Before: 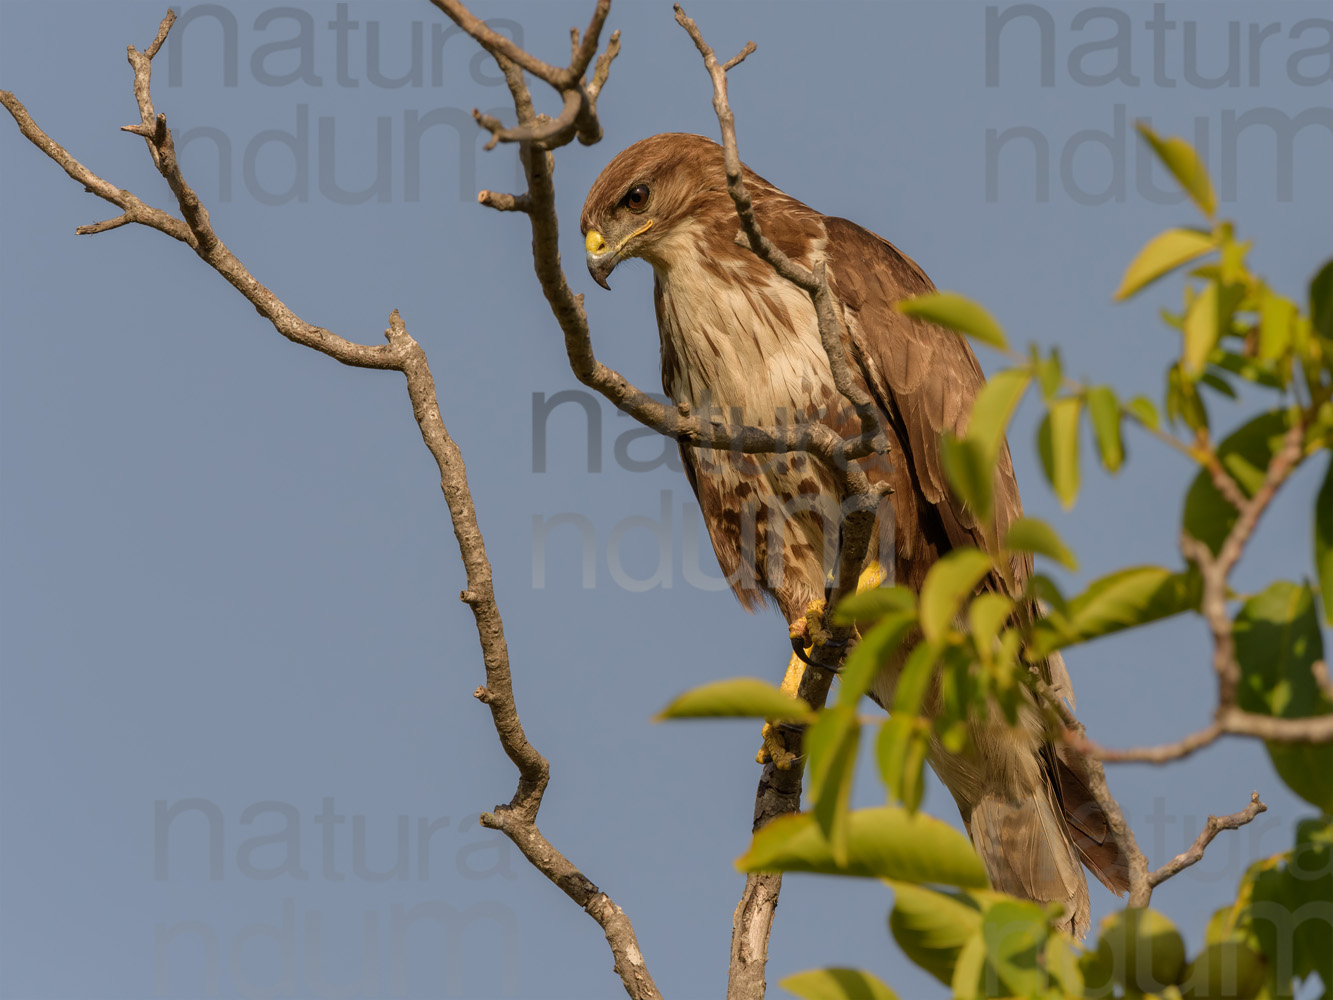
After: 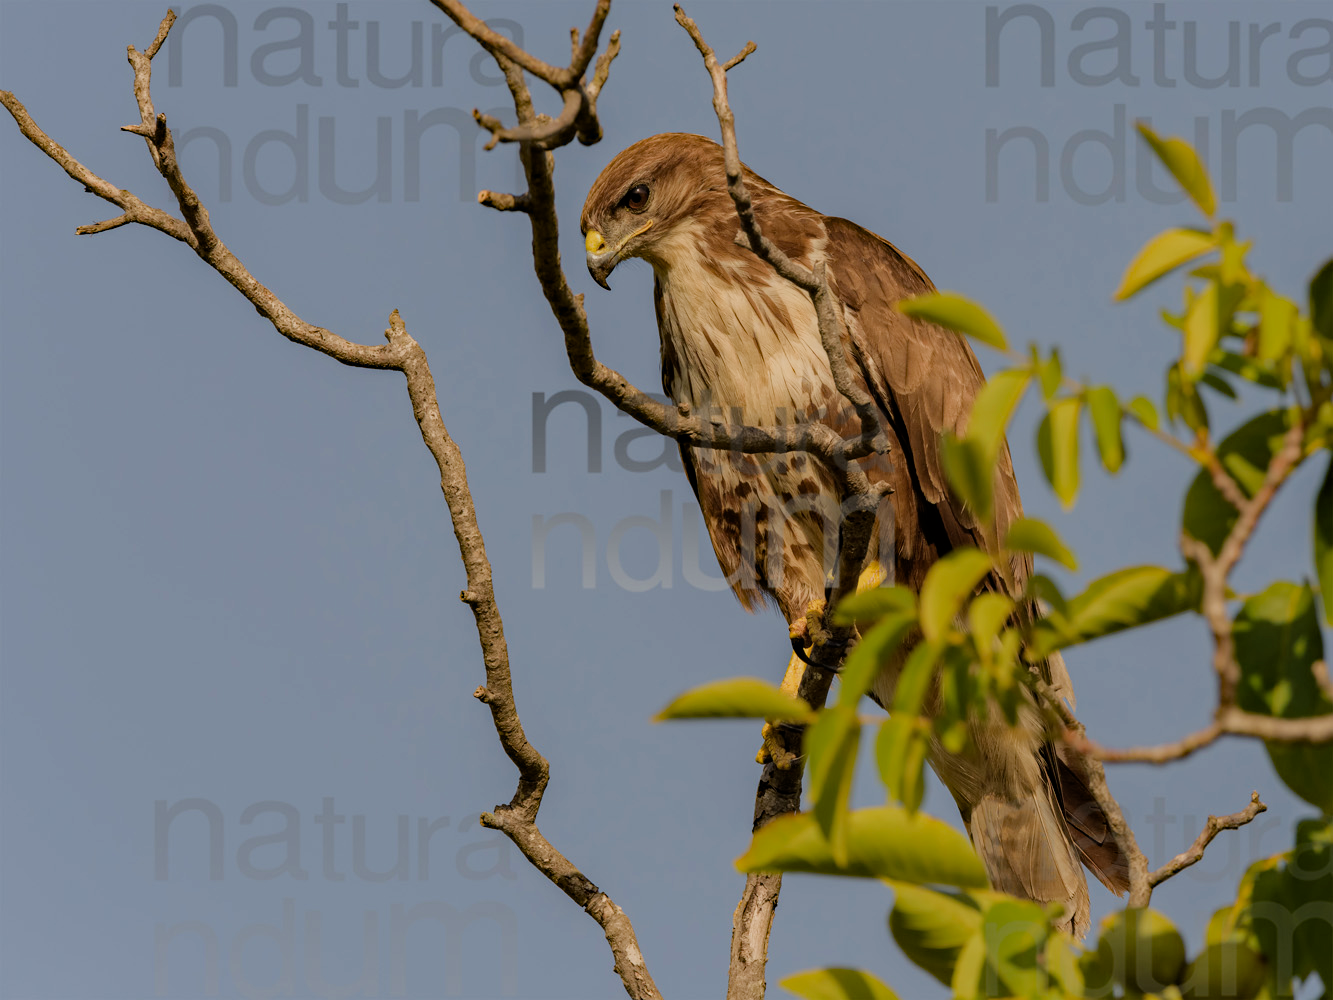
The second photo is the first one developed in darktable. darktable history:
filmic rgb: black relative exposure -7.65 EV, white relative exposure 4.56 EV, hardness 3.61
haze removal: strength 0.283, distance 0.251, compatibility mode true, adaptive false
